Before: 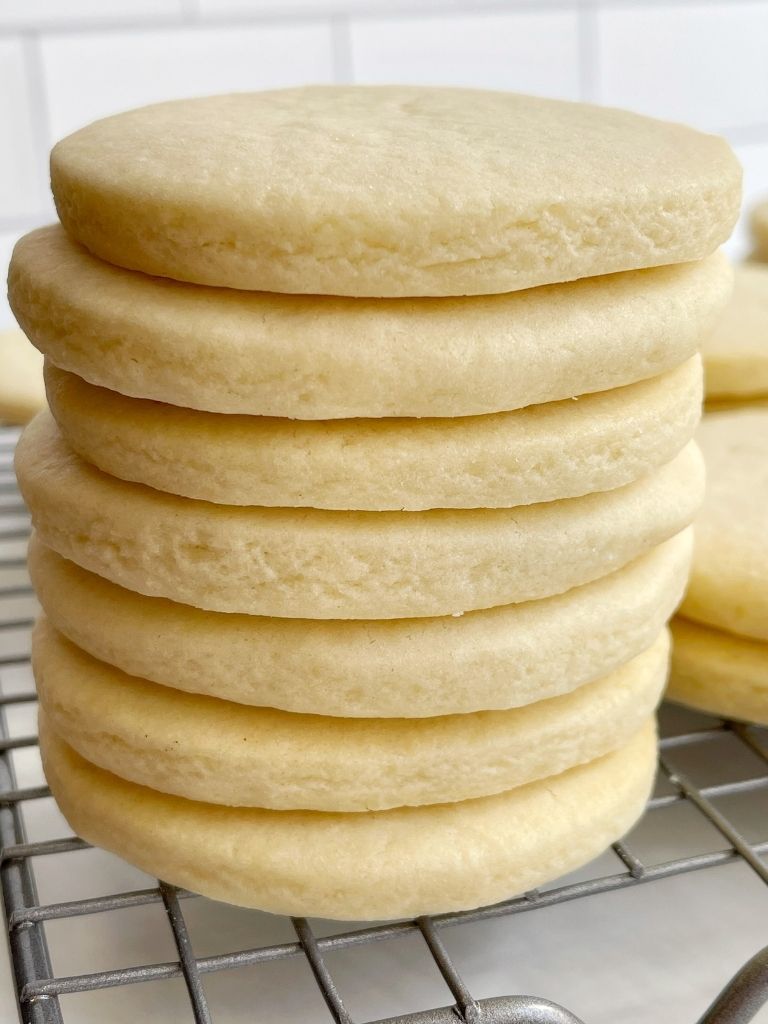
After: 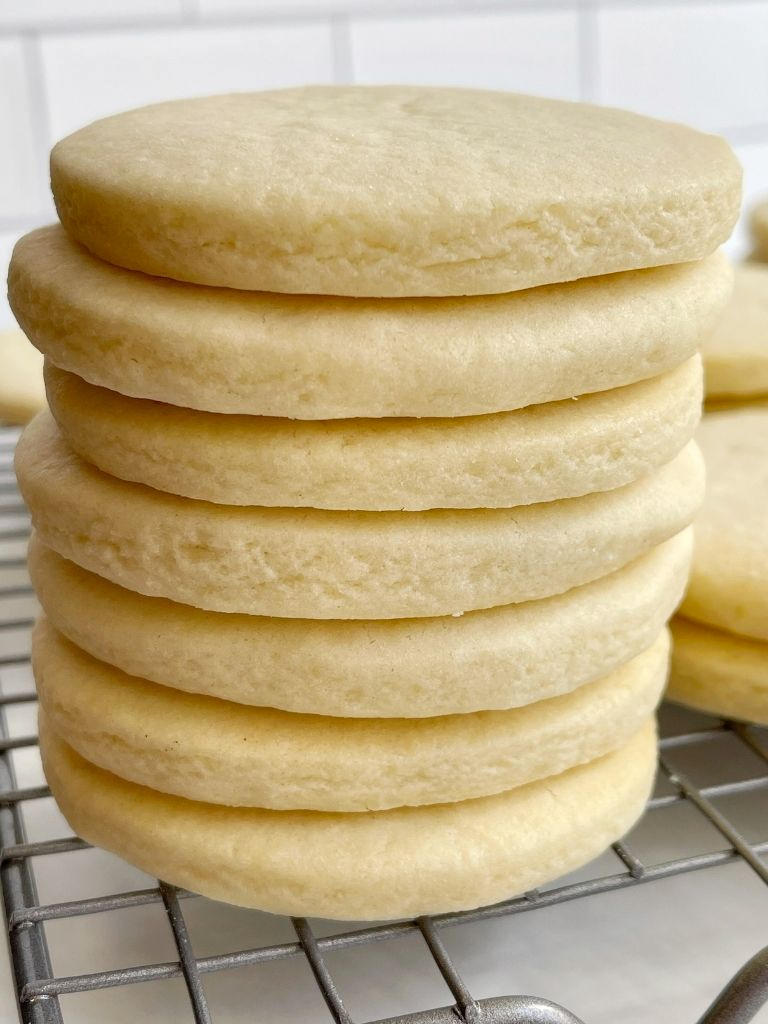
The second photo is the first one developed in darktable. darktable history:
shadows and highlights: shadows 76.81, highlights -24.84, soften with gaussian
